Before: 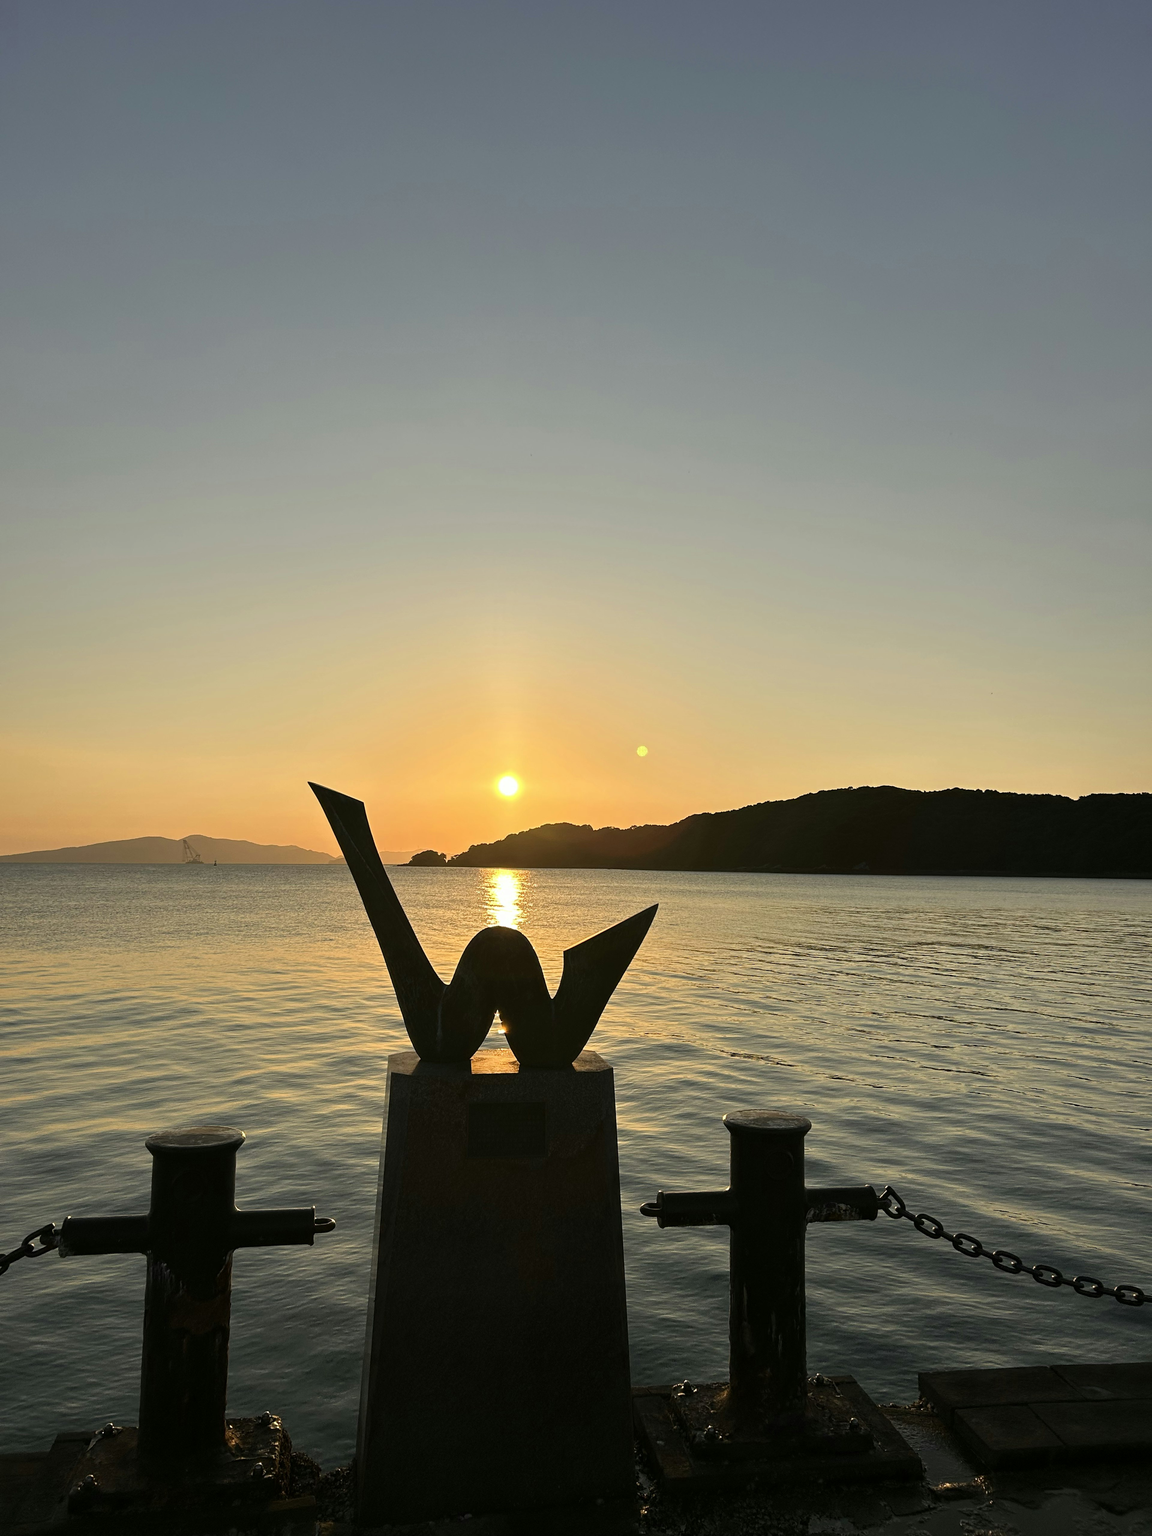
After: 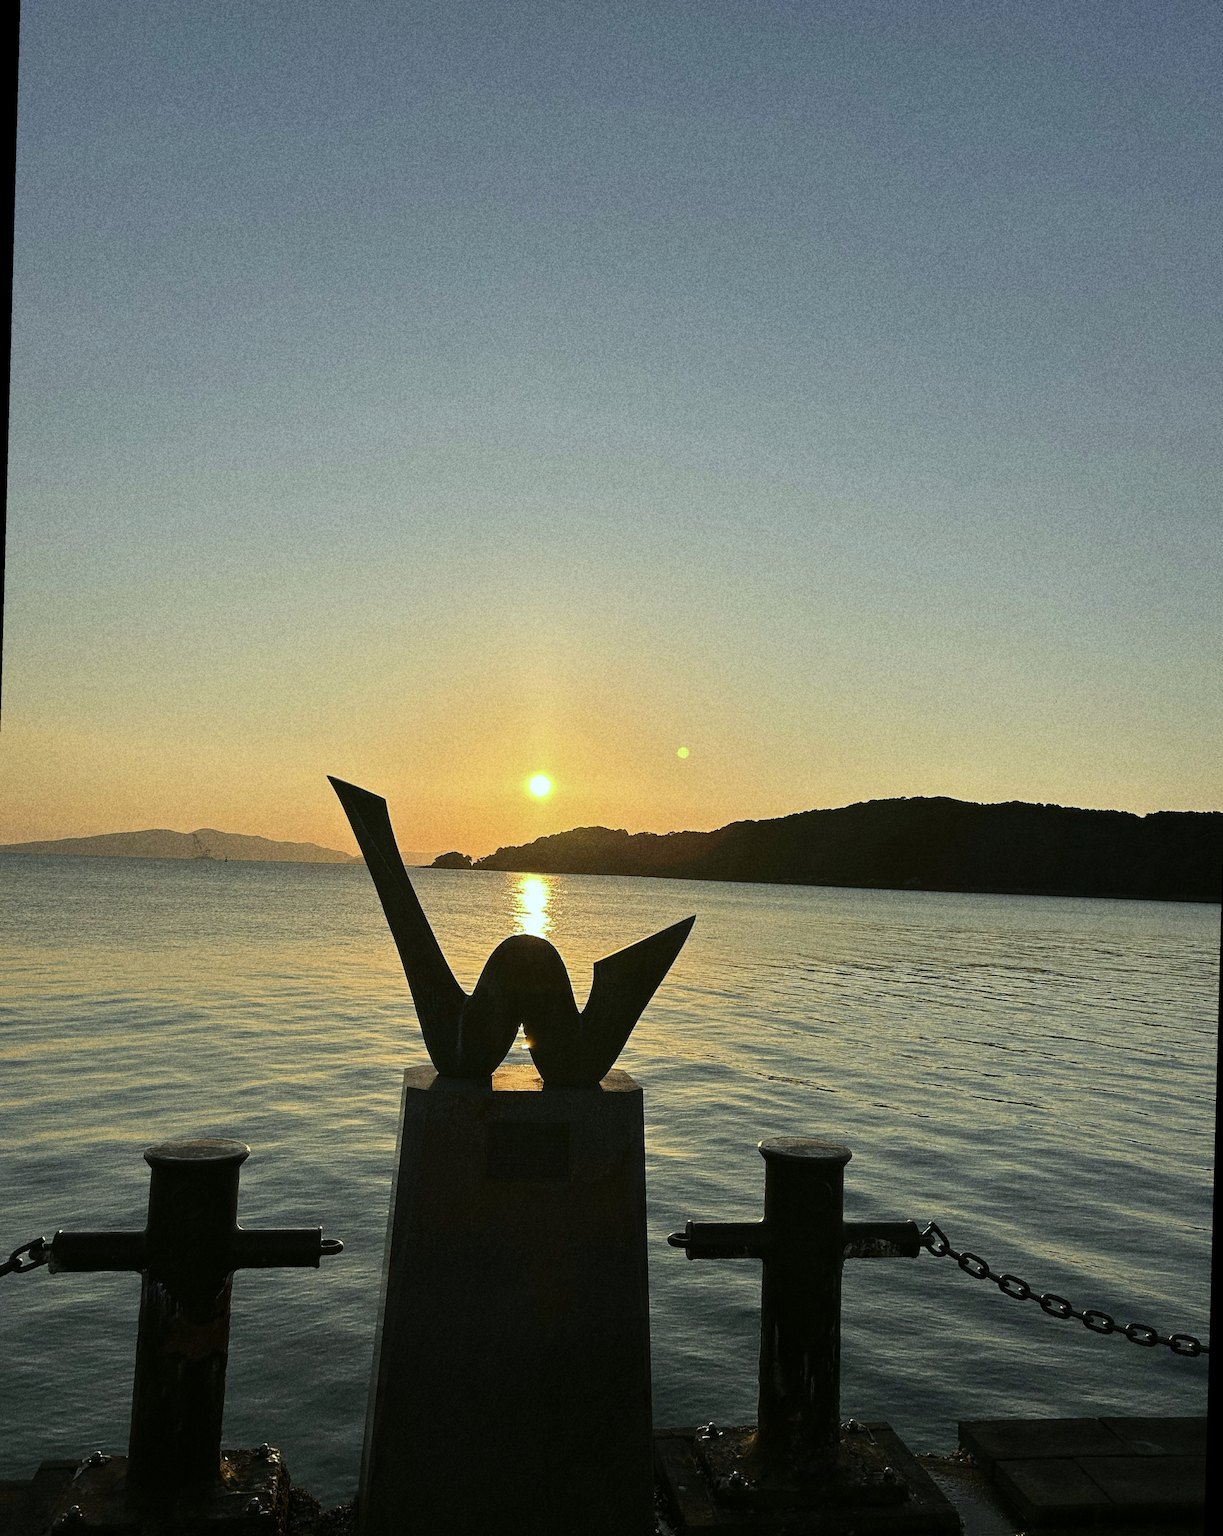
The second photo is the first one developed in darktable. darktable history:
grain: coarseness 11.82 ISO, strength 36.67%, mid-tones bias 74.17%
white balance: red 0.925, blue 1.046
rotate and perspective: rotation 1.57°, crop left 0.018, crop right 0.982, crop top 0.039, crop bottom 0.961
